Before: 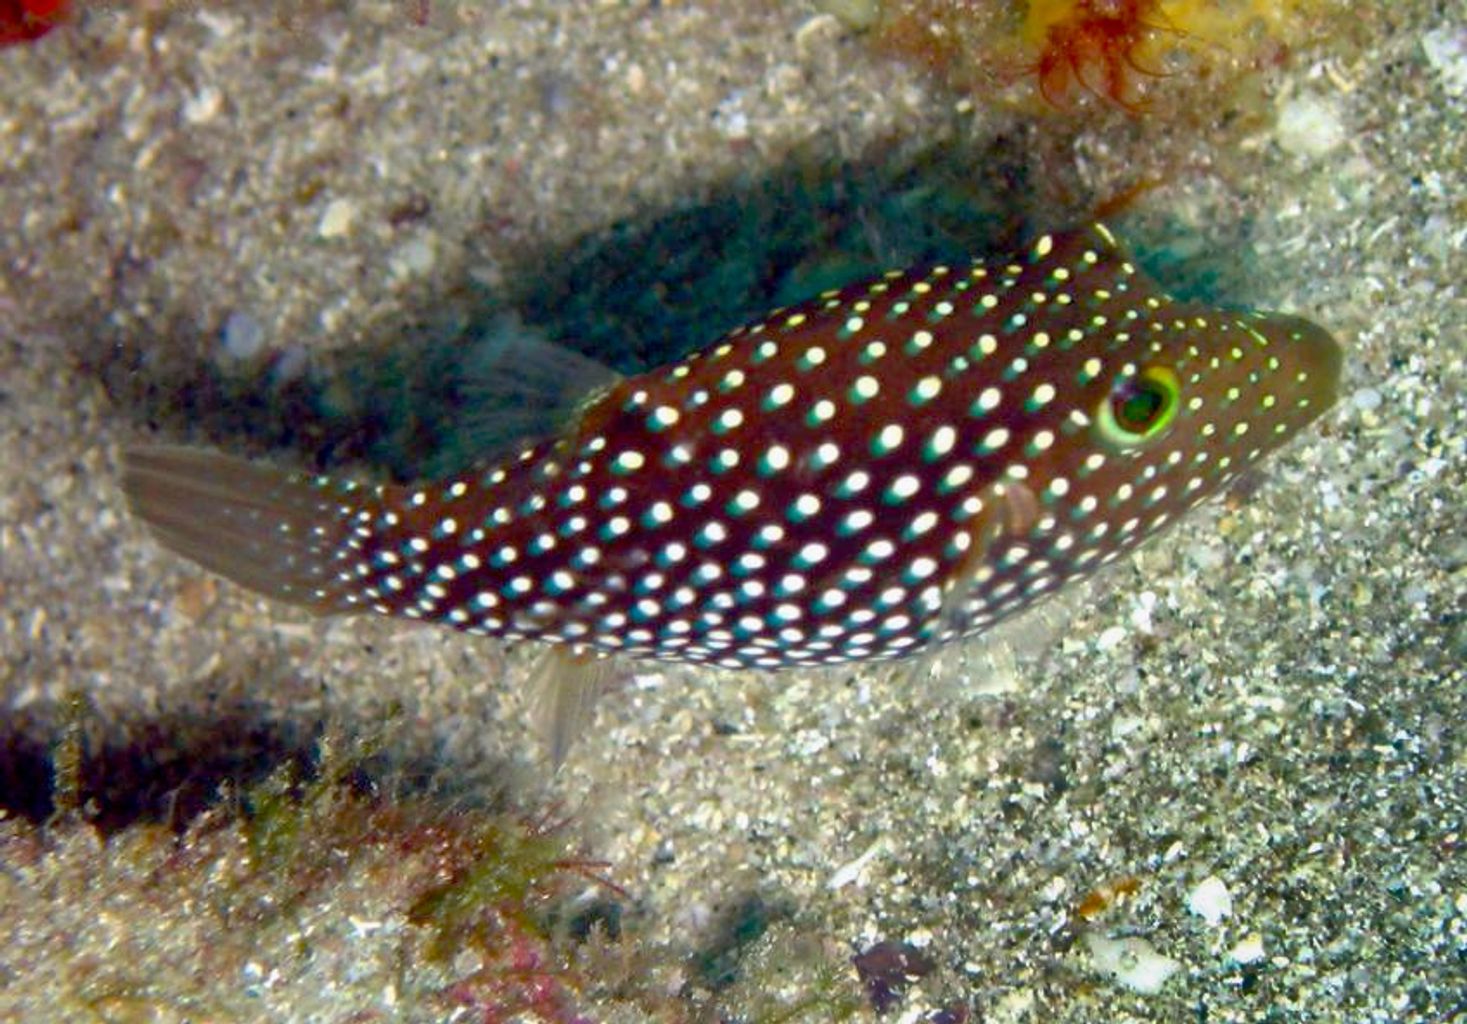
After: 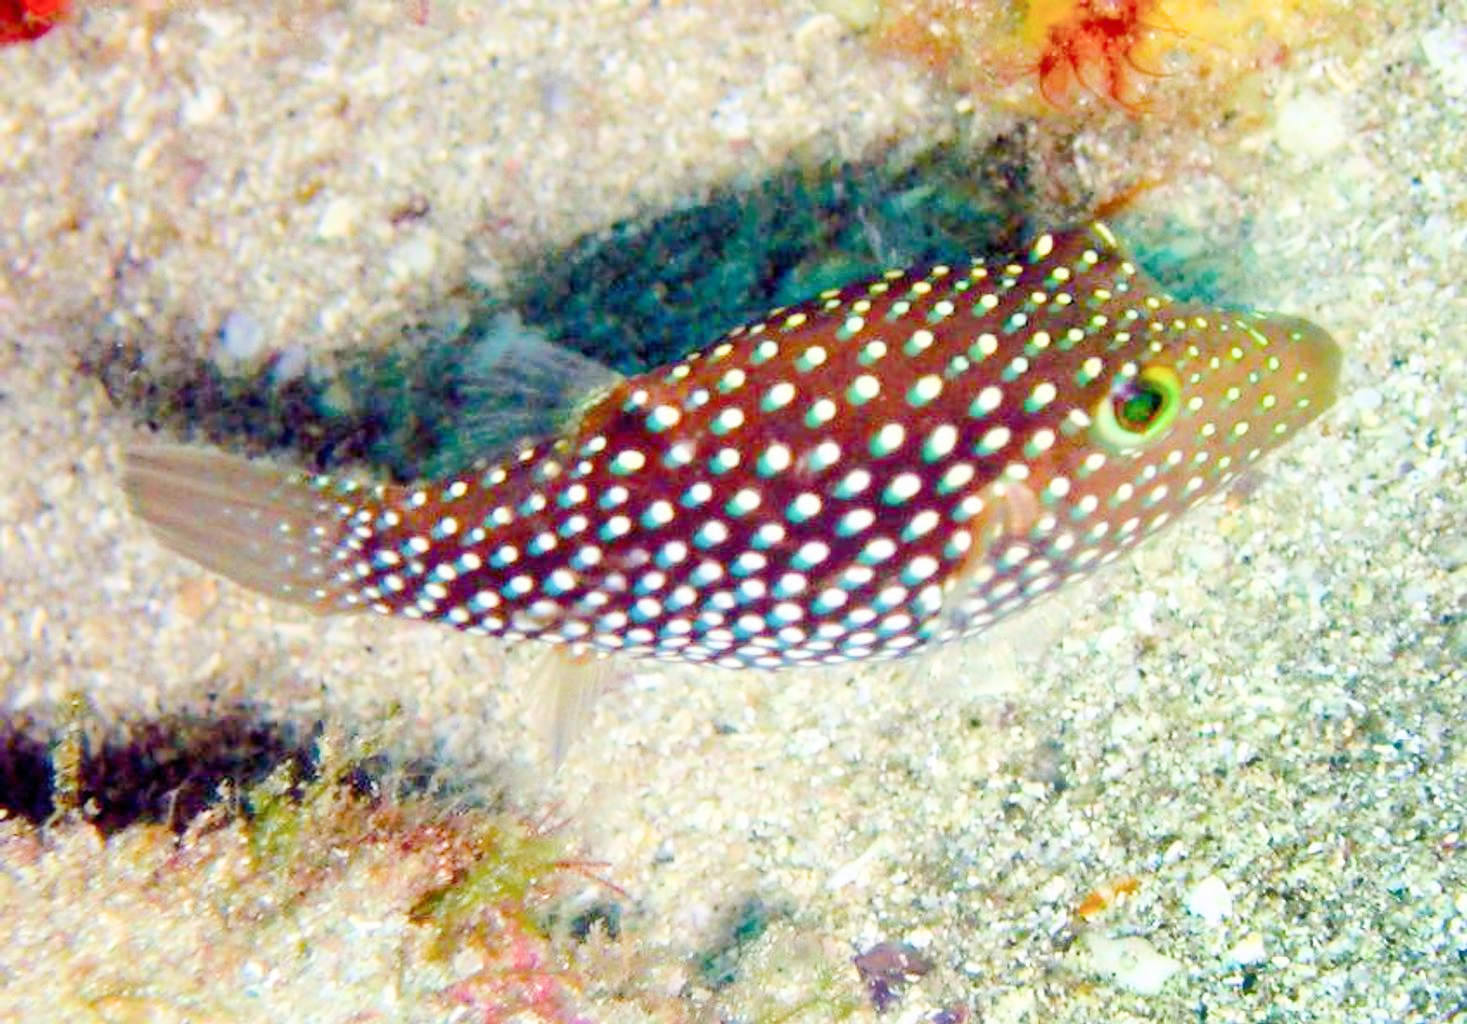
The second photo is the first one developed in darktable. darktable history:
tone curve: curves: ch0 [(0, 0) (0.003, 0.003) (0.011, 0.011) (0.025, 0.024) (0.044, 0.043) (0.069, 0.068) (0.1, 0.097) (0.136, 0.133) (0.177, 0.173) (0.224, 0.219) (0.277, 0.271) (0.335, 0.327) (0.399, 0.39) (0.468, 0.457) (0.543, 0.582) (0.623, 0.655) (0.709, 0.734) (0.801, 0.817) (0.898, 0.906) (1, 1)], color space Lab, independent channels, preserve colors none
exposure: black level correction 0, exposure 1.971 EV, compensate exposure bias true, compensate highlight preservation false
filmic rgb: black relative exposure -7.65 EV, white relative exposure 4.56 EV, hardness 3.61
